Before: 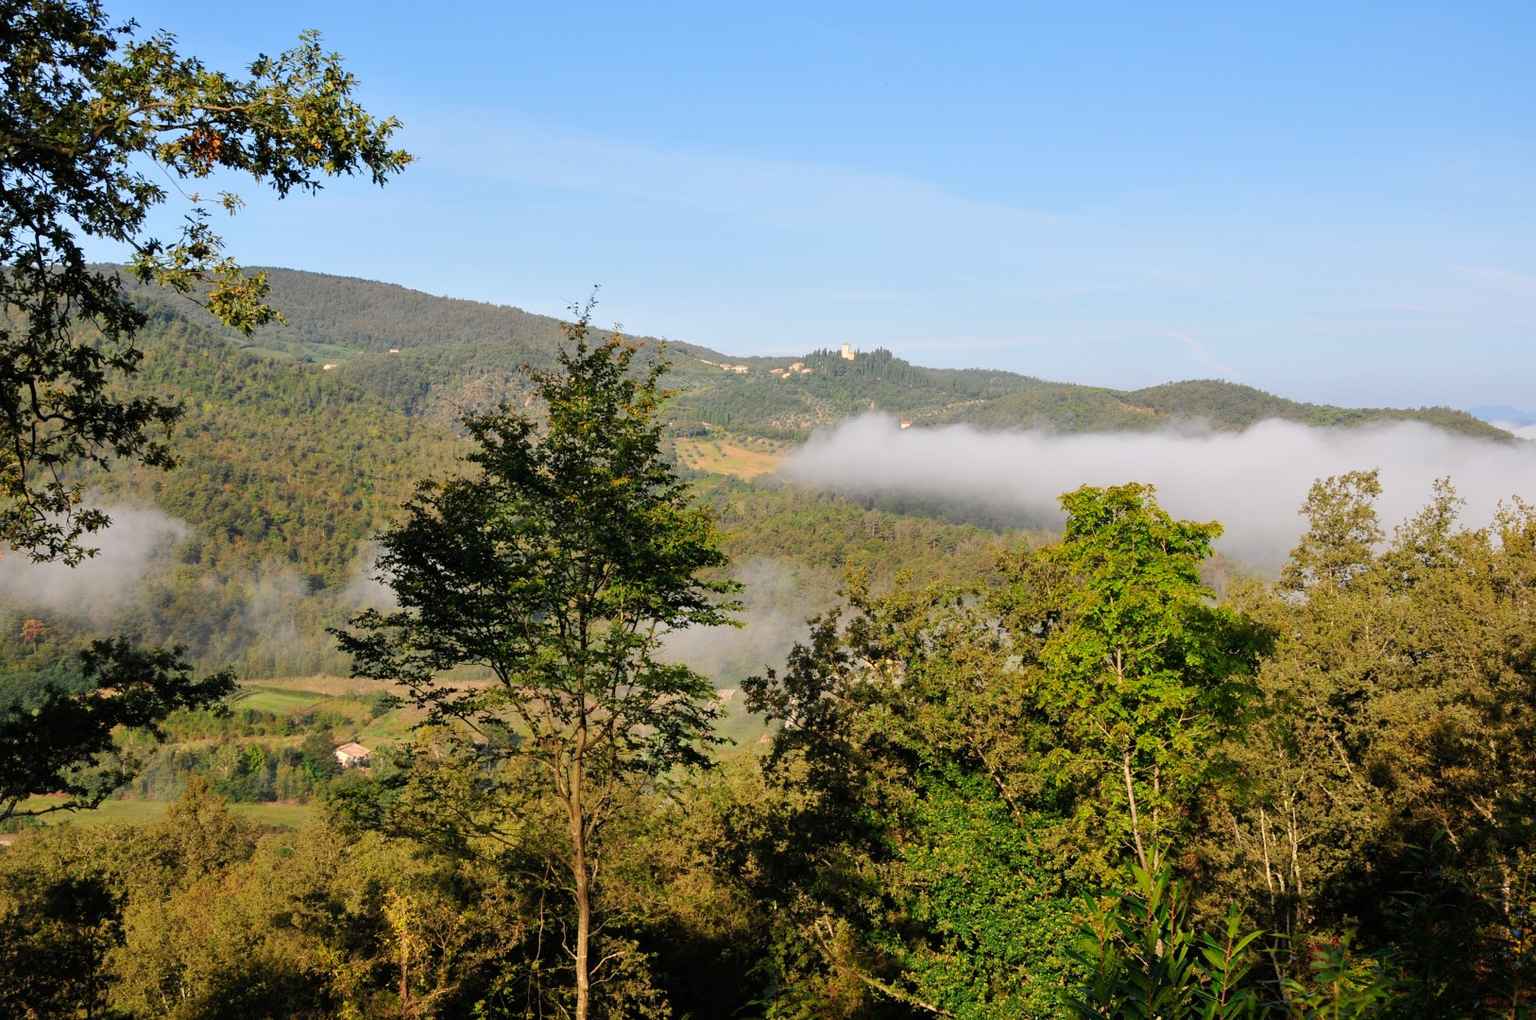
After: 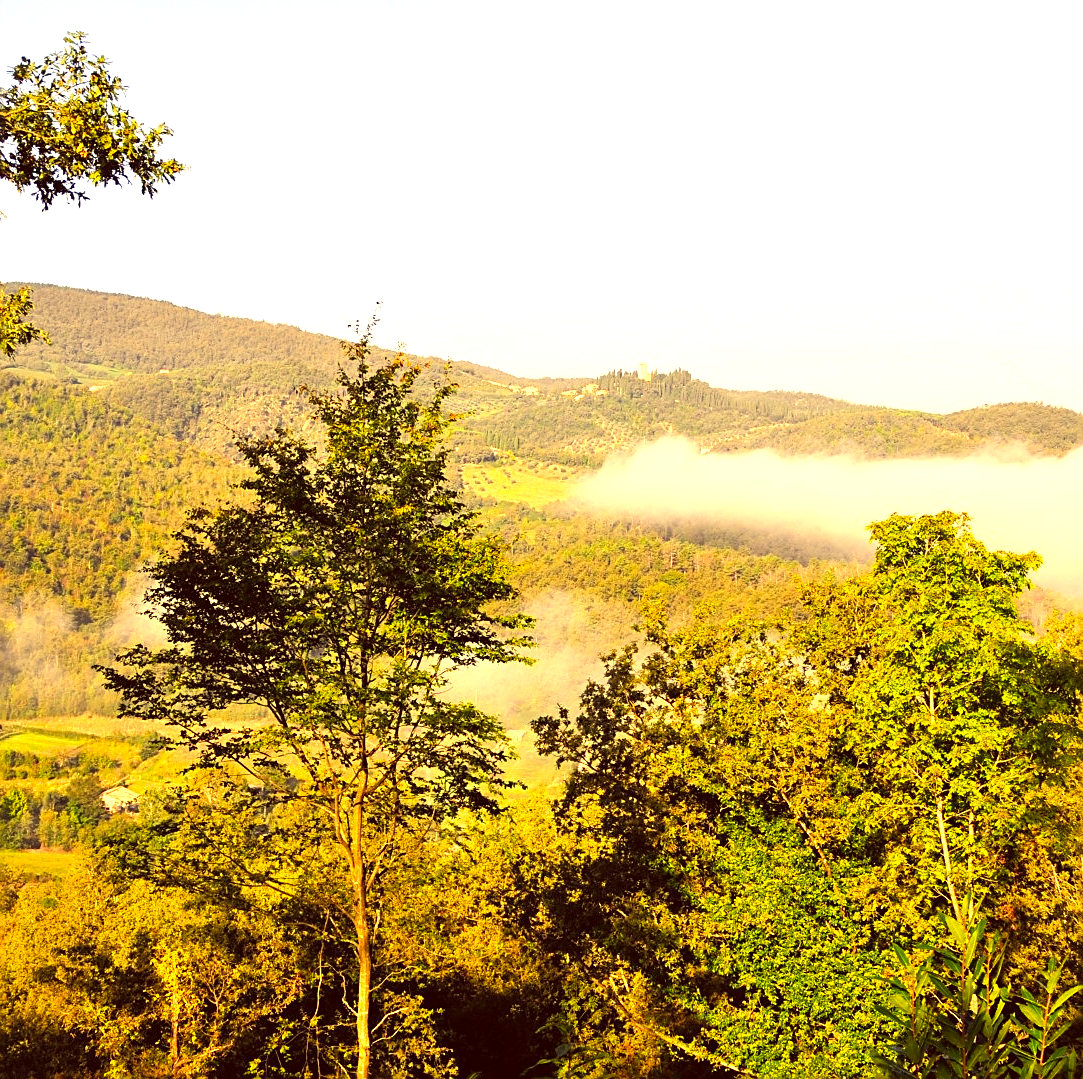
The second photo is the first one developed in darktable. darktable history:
sharpen: on, module defaults
crop and rotate: left 15.57%, right 17.785%
color correction: highlights a* 9.92, highlights b* 38.54, shadows a* 14.81, shadows b* 3.36
contrast brightness saturation: contrast 0.071
exposure: black level correction 0, exposure 1.199 EV, compensate exposure bias true, compensate highlight preservation false
